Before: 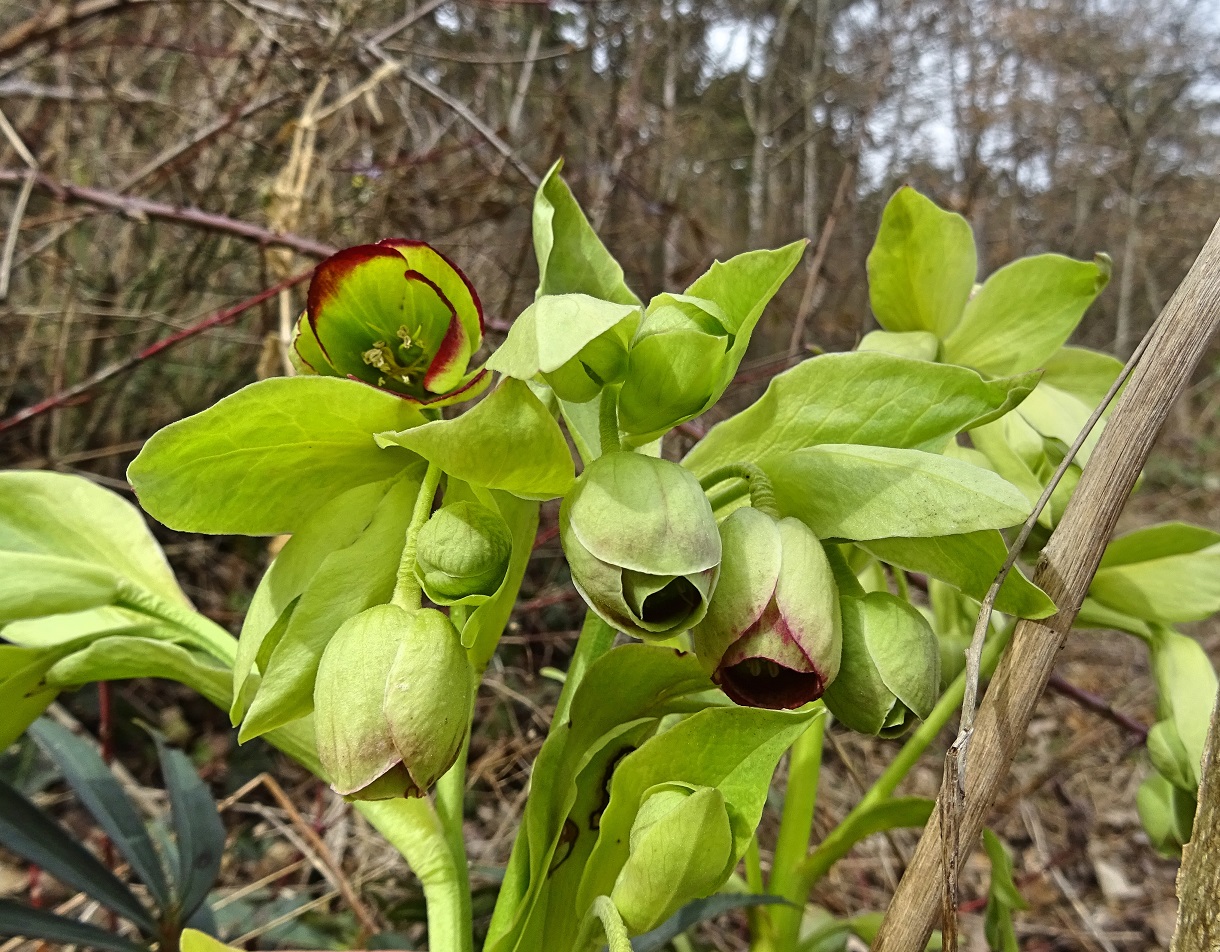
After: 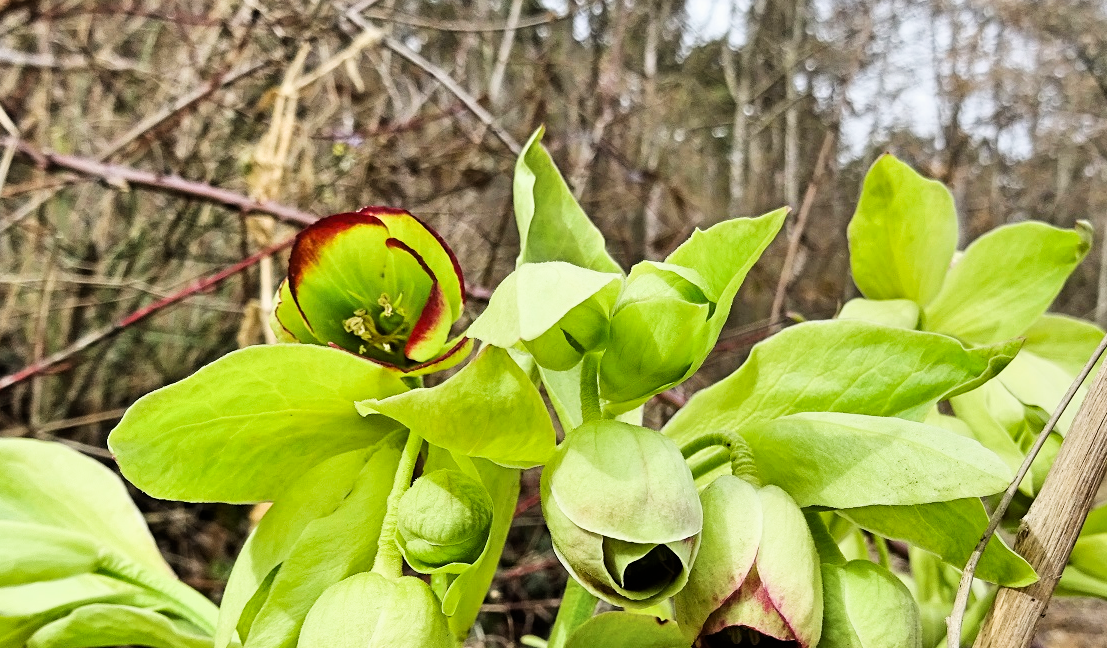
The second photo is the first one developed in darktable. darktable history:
exposure: black level correction 0, exposure 1.023 EV, compensate exposure bias true, compensate highlight preservation false
filmic rgb: black relative exposure -5.1 EV, white relative exposure 3.96 EV, hardness 2.89, contrast 1.297, contrast in shadows safe
shadows and highlights: soften with gaussian
crop: left 1.56%, top 3.45%, right 7.643%, bottom 28.456%
